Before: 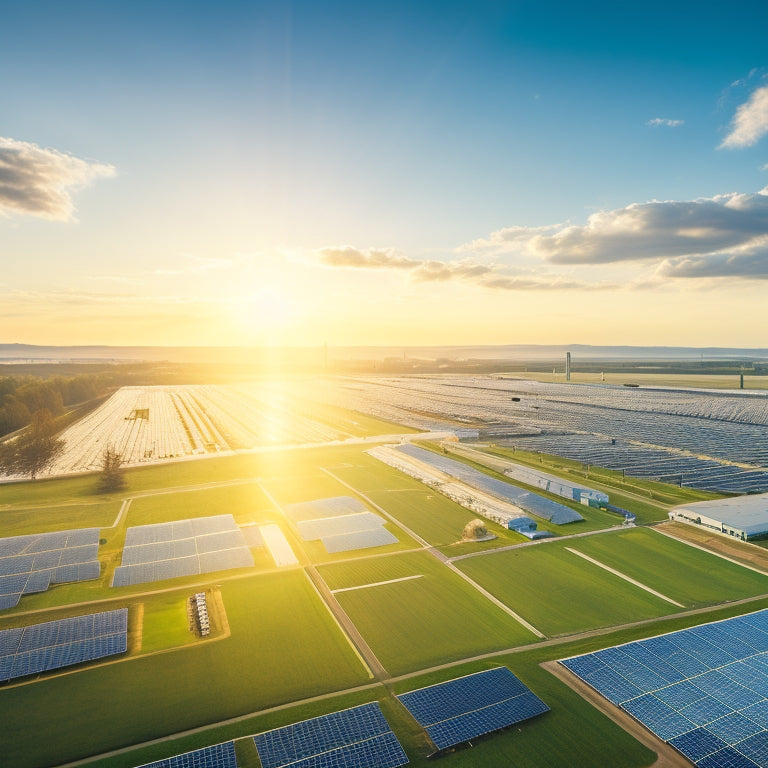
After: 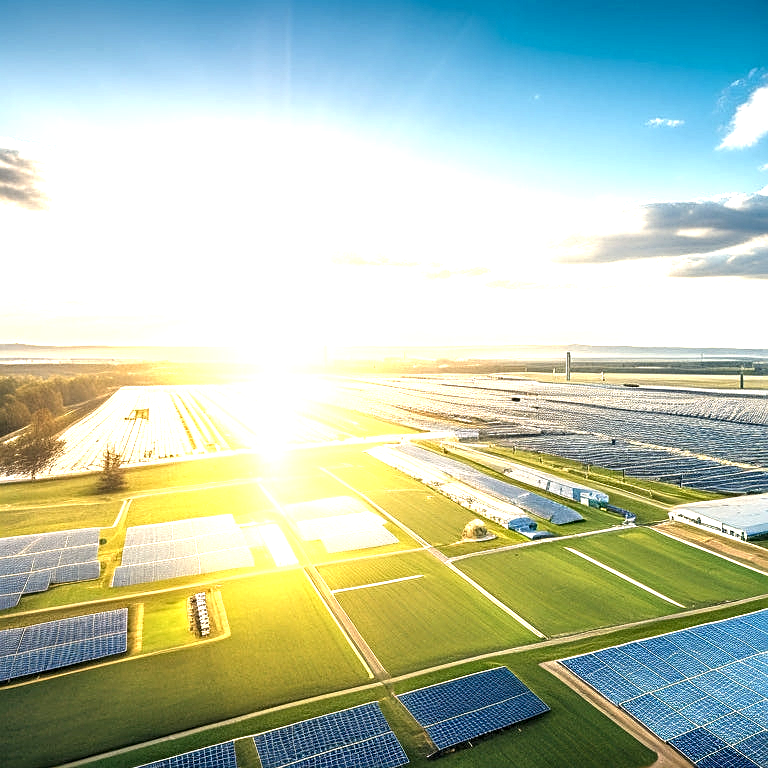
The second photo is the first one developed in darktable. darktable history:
local contrast: highlights 65%, shadows 54%, detail 169%, midtone range 0.514
sharpen: on, module defaults
exposure: black level correction -0.001, exposure 0.9 EV, compensate exposure bias true, compensate highlight preservation false
